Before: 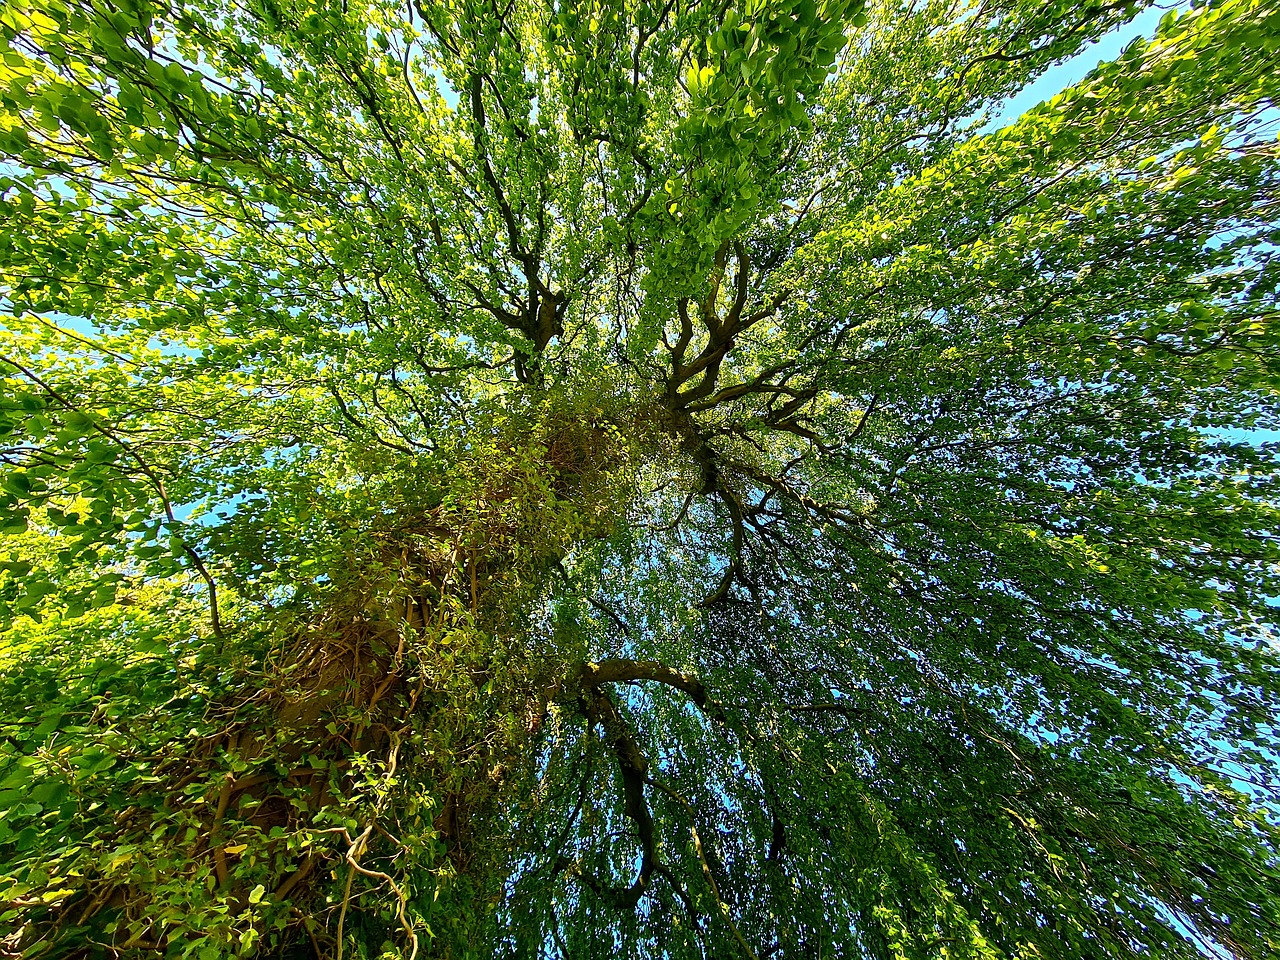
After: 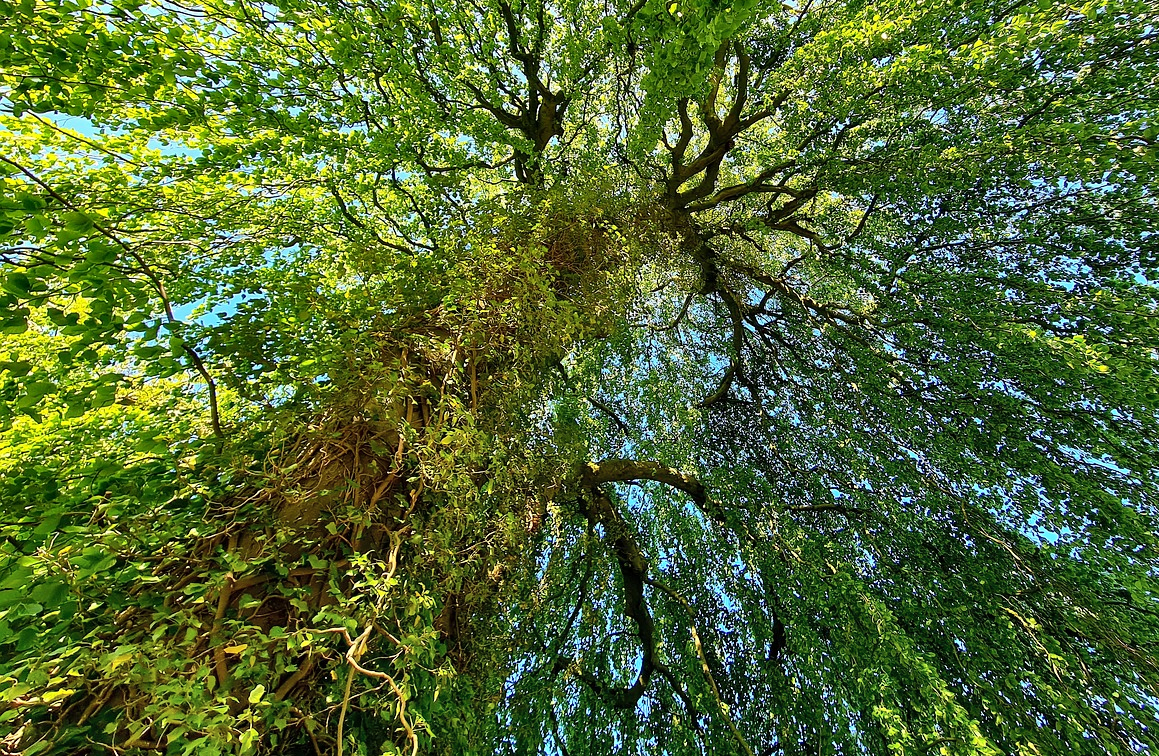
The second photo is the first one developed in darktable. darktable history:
crop: top 20.916%, right 9.437%, bottom 0.316%
shadows and highlights: shadows 60, soften with gaussian
